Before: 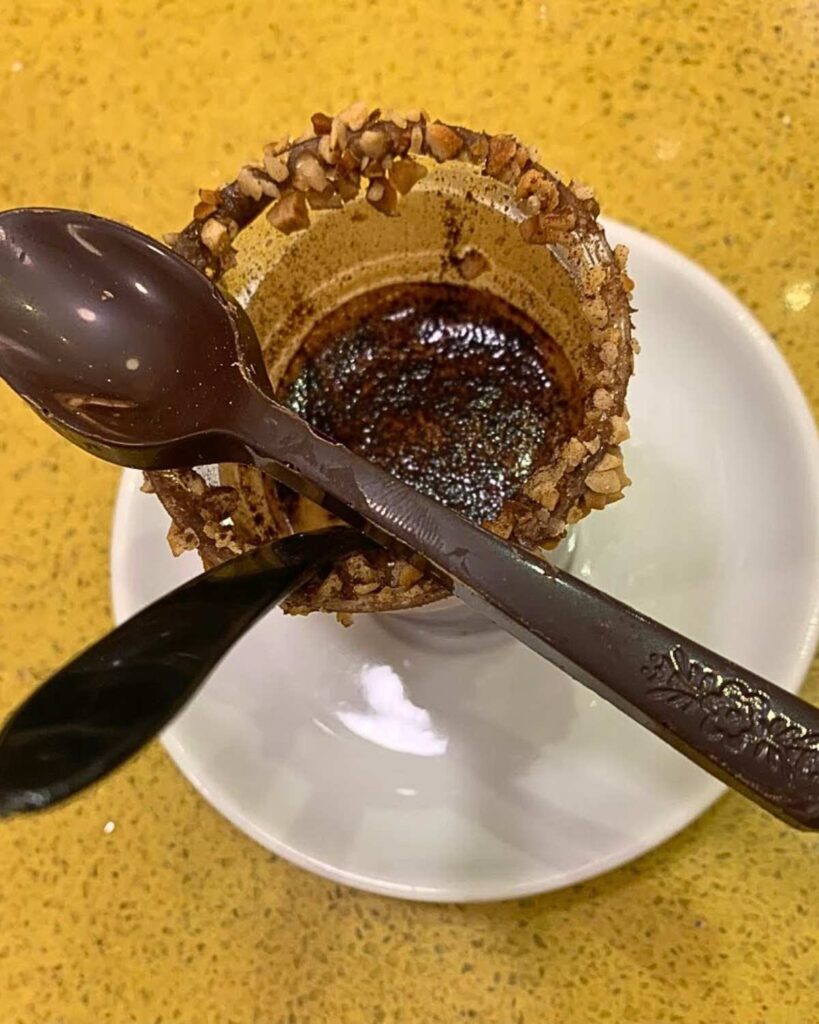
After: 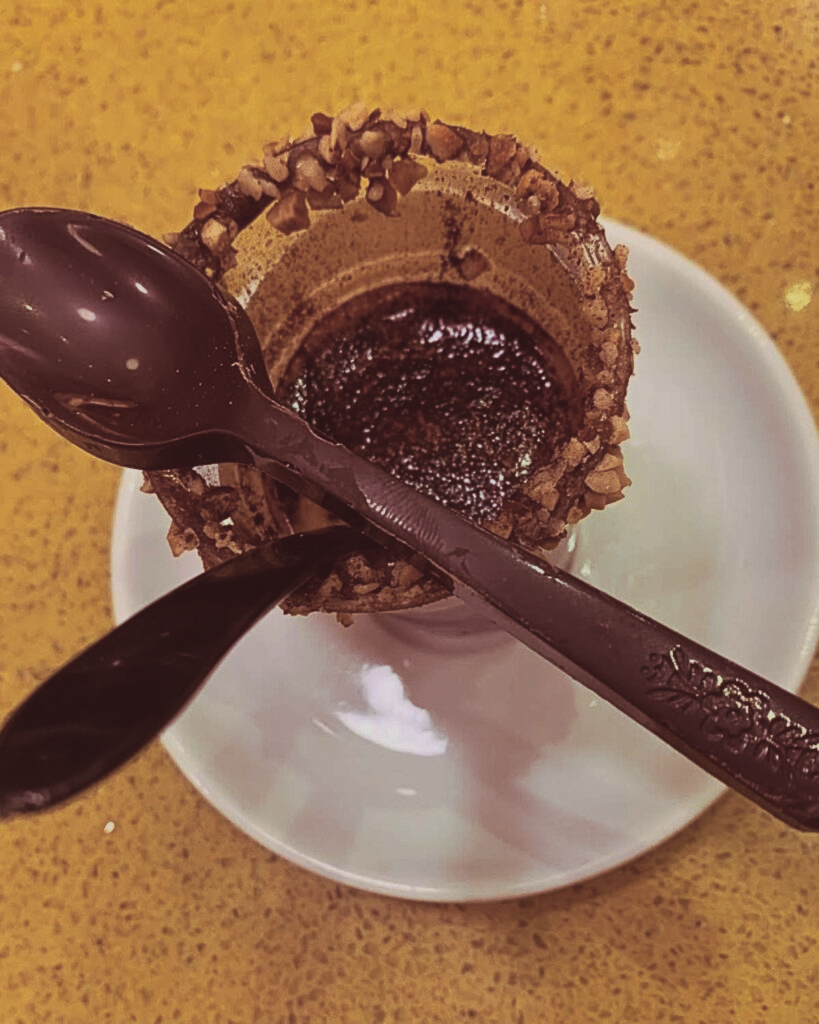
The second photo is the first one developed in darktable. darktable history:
exposure: black level correction -0.015, exposure -0.5 EV, compensate highlight preservation false
split-toning: on, module defaults
